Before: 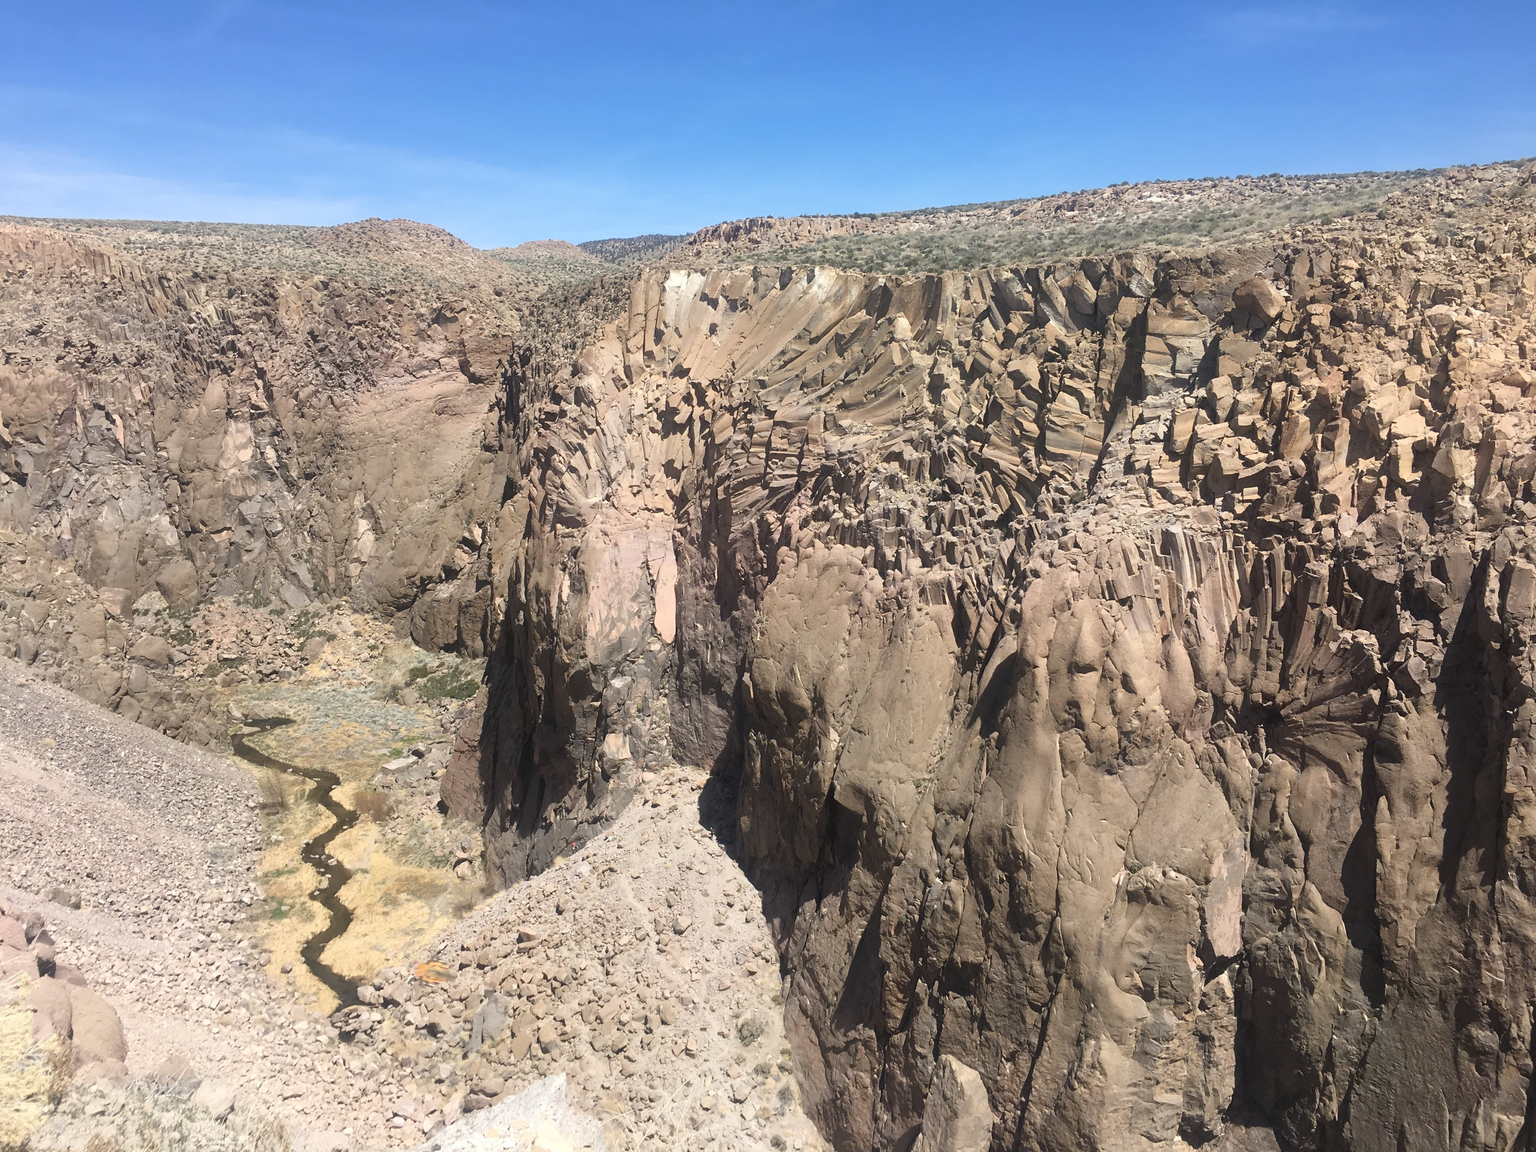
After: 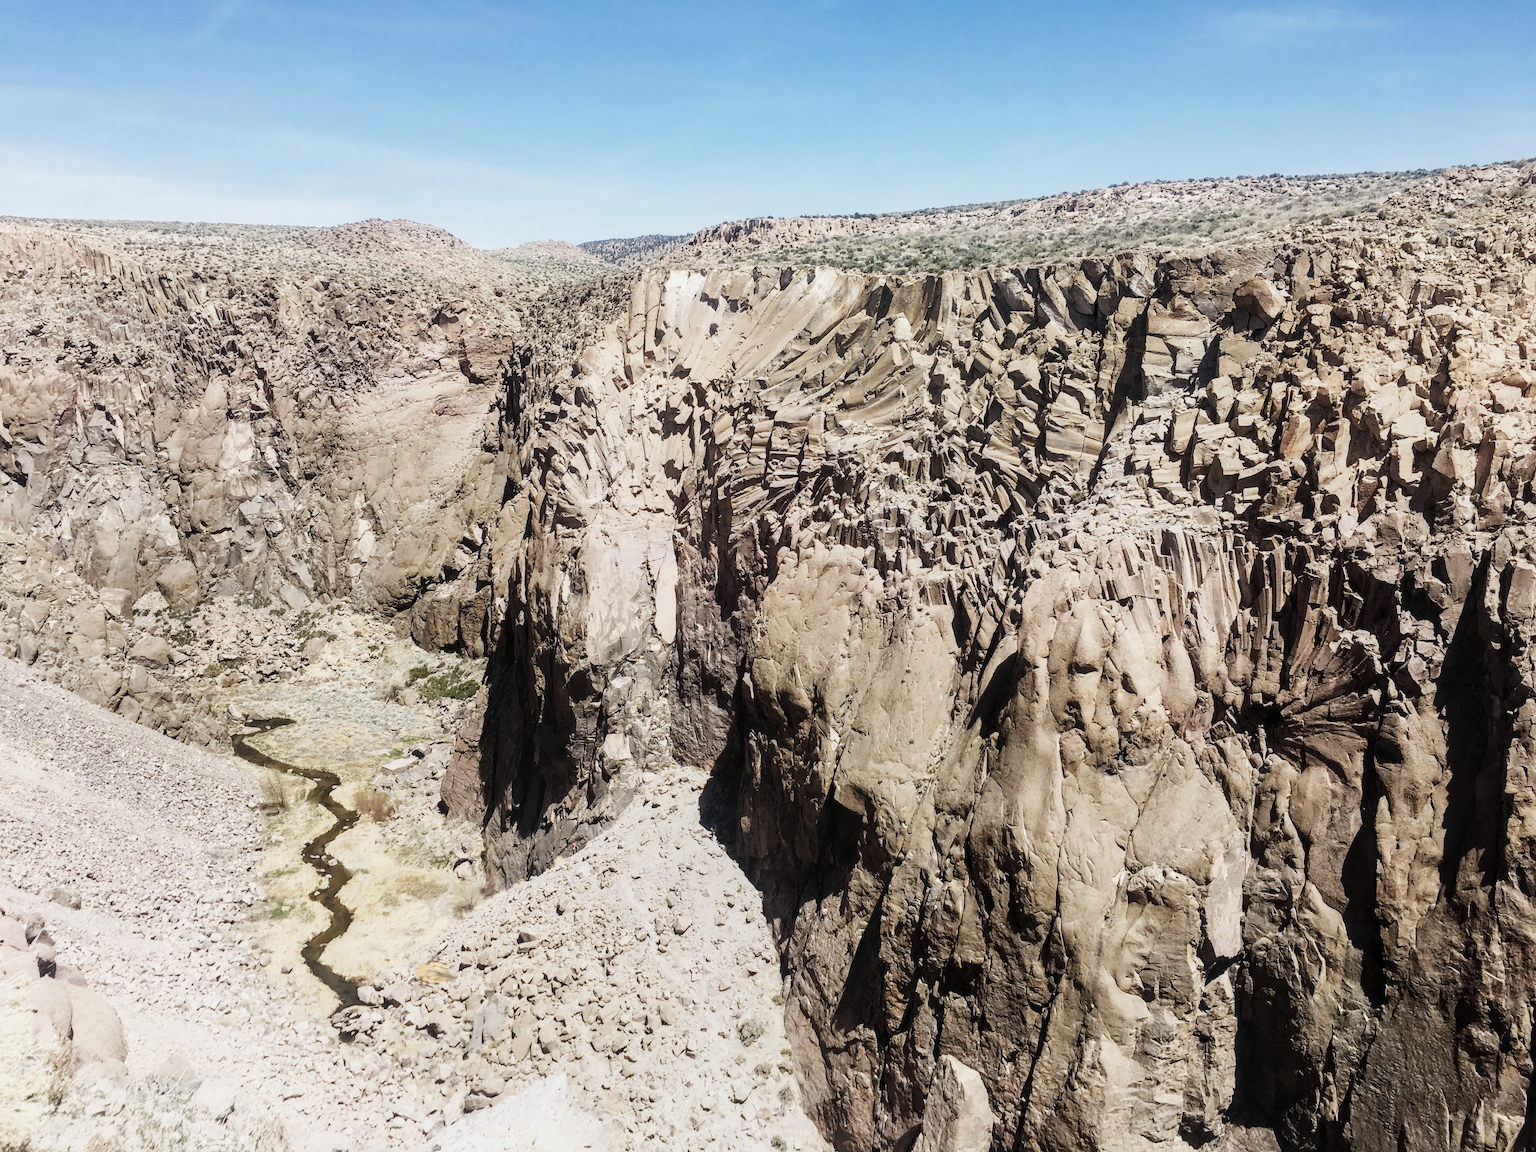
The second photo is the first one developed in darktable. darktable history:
sigmoid: skew -0.2, preserve hue 0%, red attenuation 0.1, red rotation 0.035, green attenuation 0.1, green rotation -0.017, blue attenuation 0.15, blue rotation -0.052, base primaries Rec2020
local contrast: on, module defaults
exposure: black level correction 0.001, exposure 0.5 EV, compensate exposure bias true, compensate highlight preservation false
color balance rgb: shadows lift › luminance -10%, power › luminance -9%, linear chroma grading › global chroma 10%, global vibrance 10%, contrast 15%, saturation formula JzAzBz (2021)
